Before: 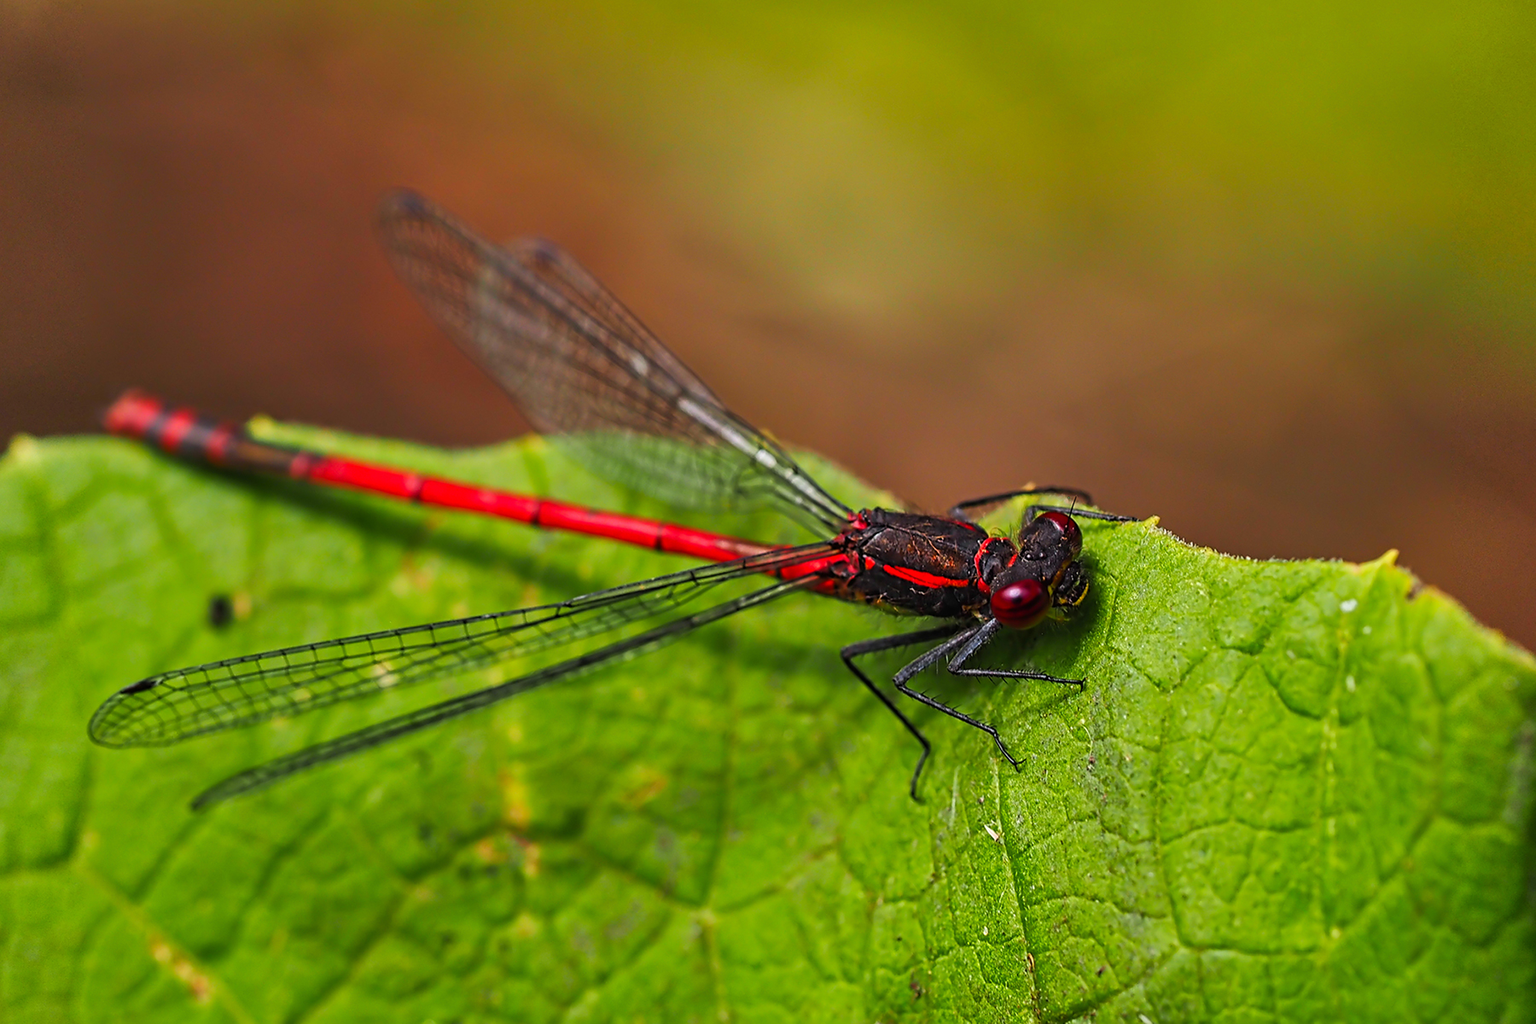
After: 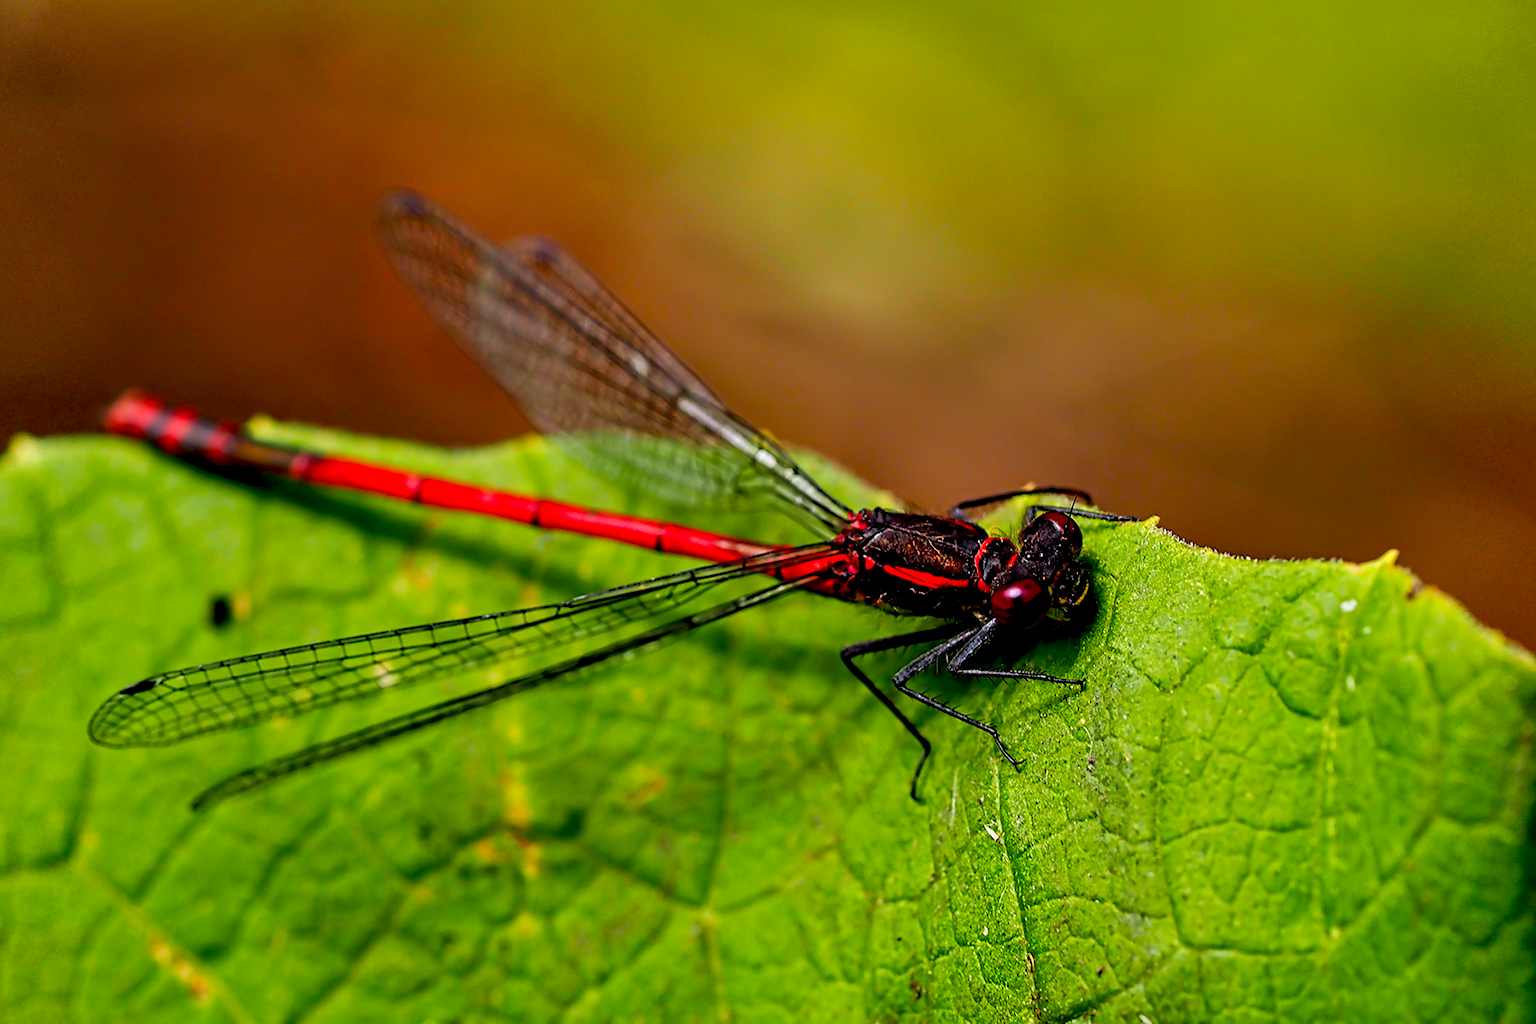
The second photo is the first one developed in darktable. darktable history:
exposure: black level correction 0.024, exposure 0.18 EV, compensate highlight preservation false
